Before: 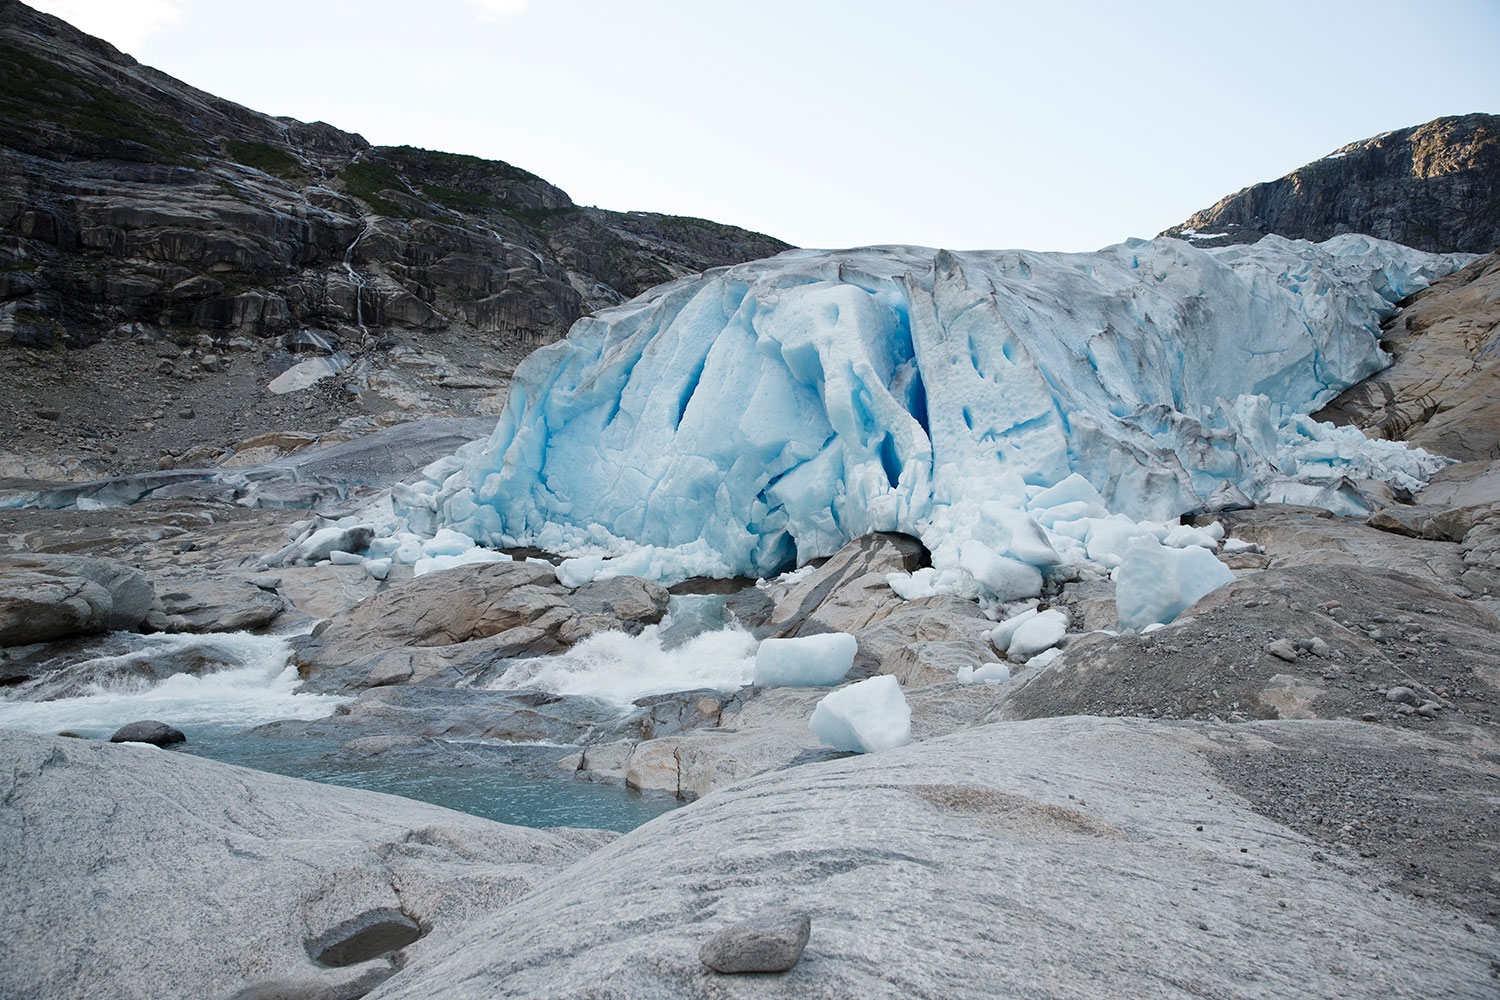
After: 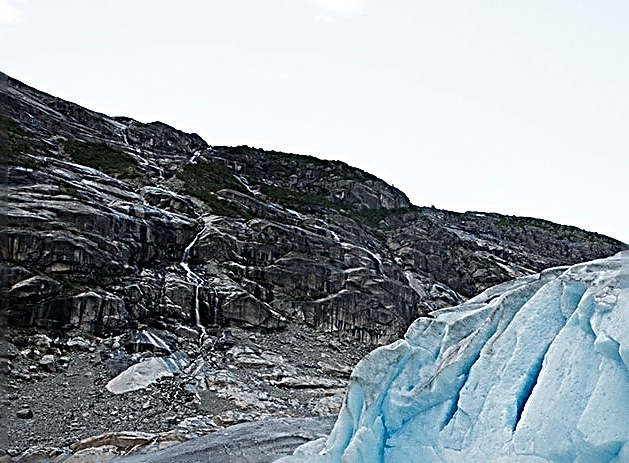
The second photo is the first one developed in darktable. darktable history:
sharpen: radius 3.158, amount 1.731
local contrast: mode bilateral grid, contrast 20, coarseness 50, detail 120%, midtone range 0.2
grain: coarseness 3.21 ISO
crop and rotate: left 10.817%, top 0.062%, right 47.194%, bottom 53.626%
